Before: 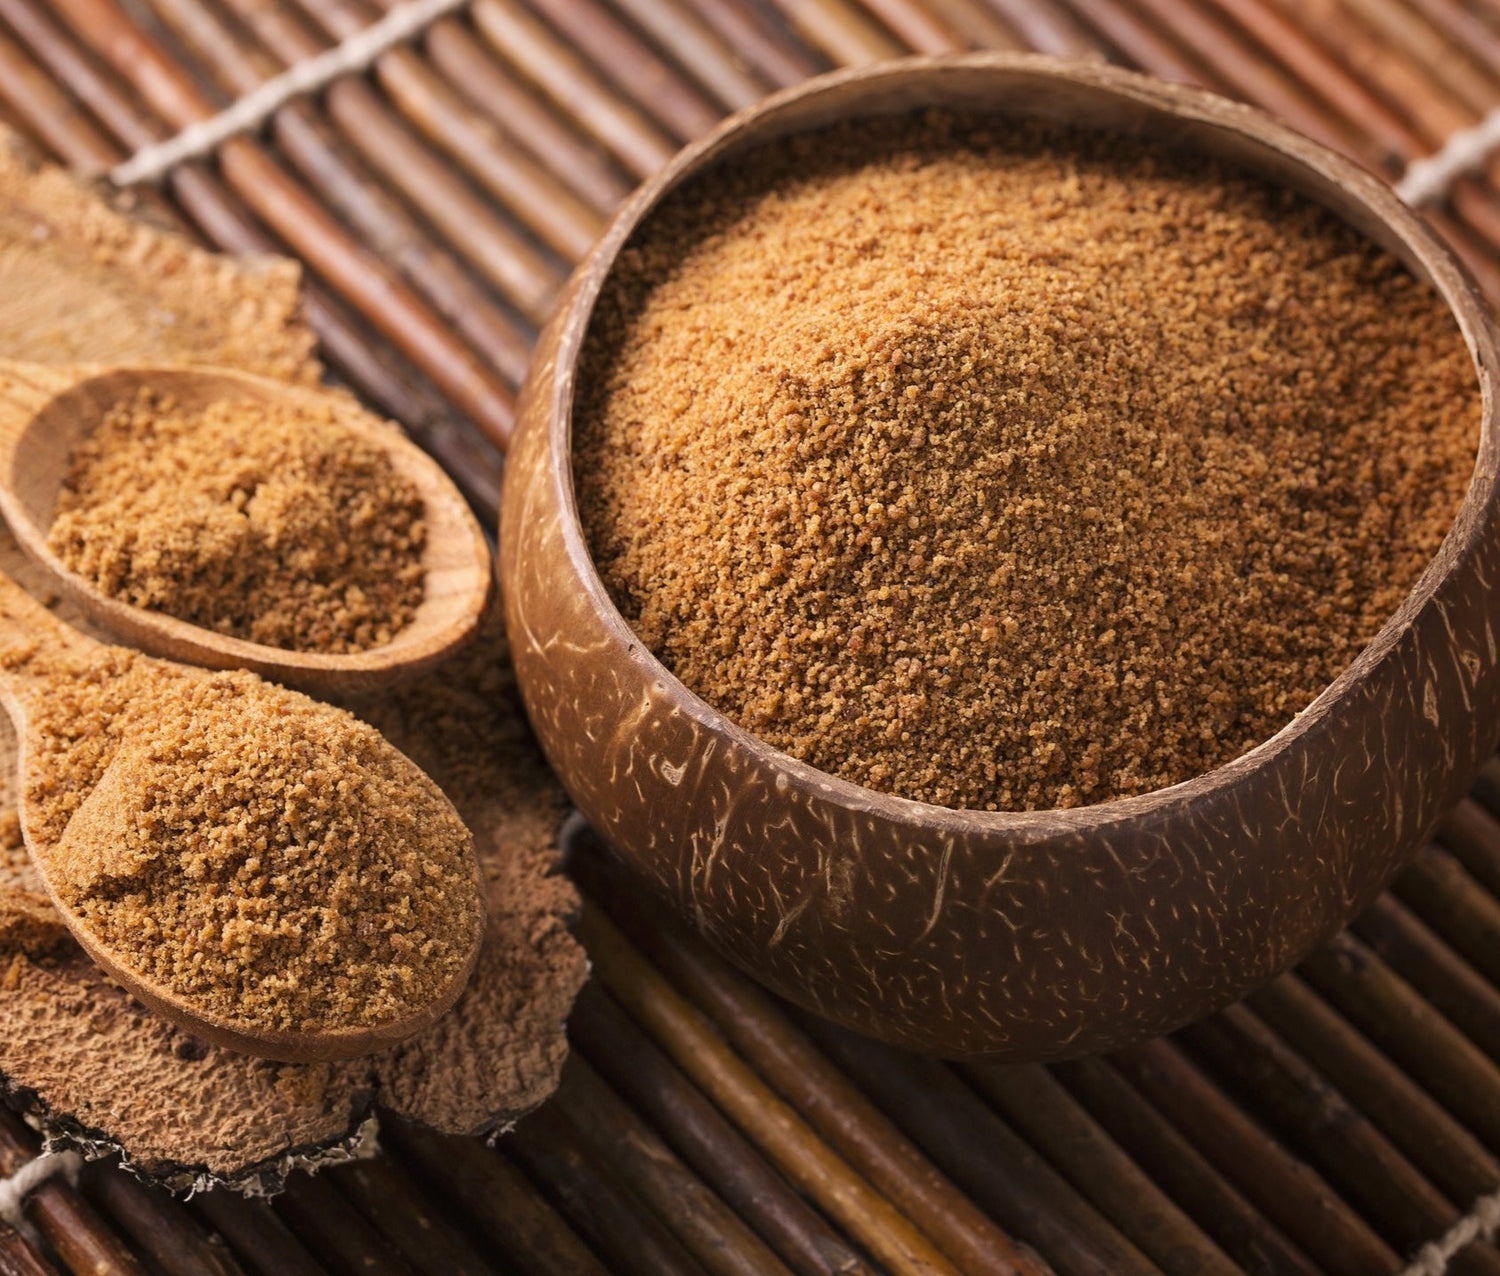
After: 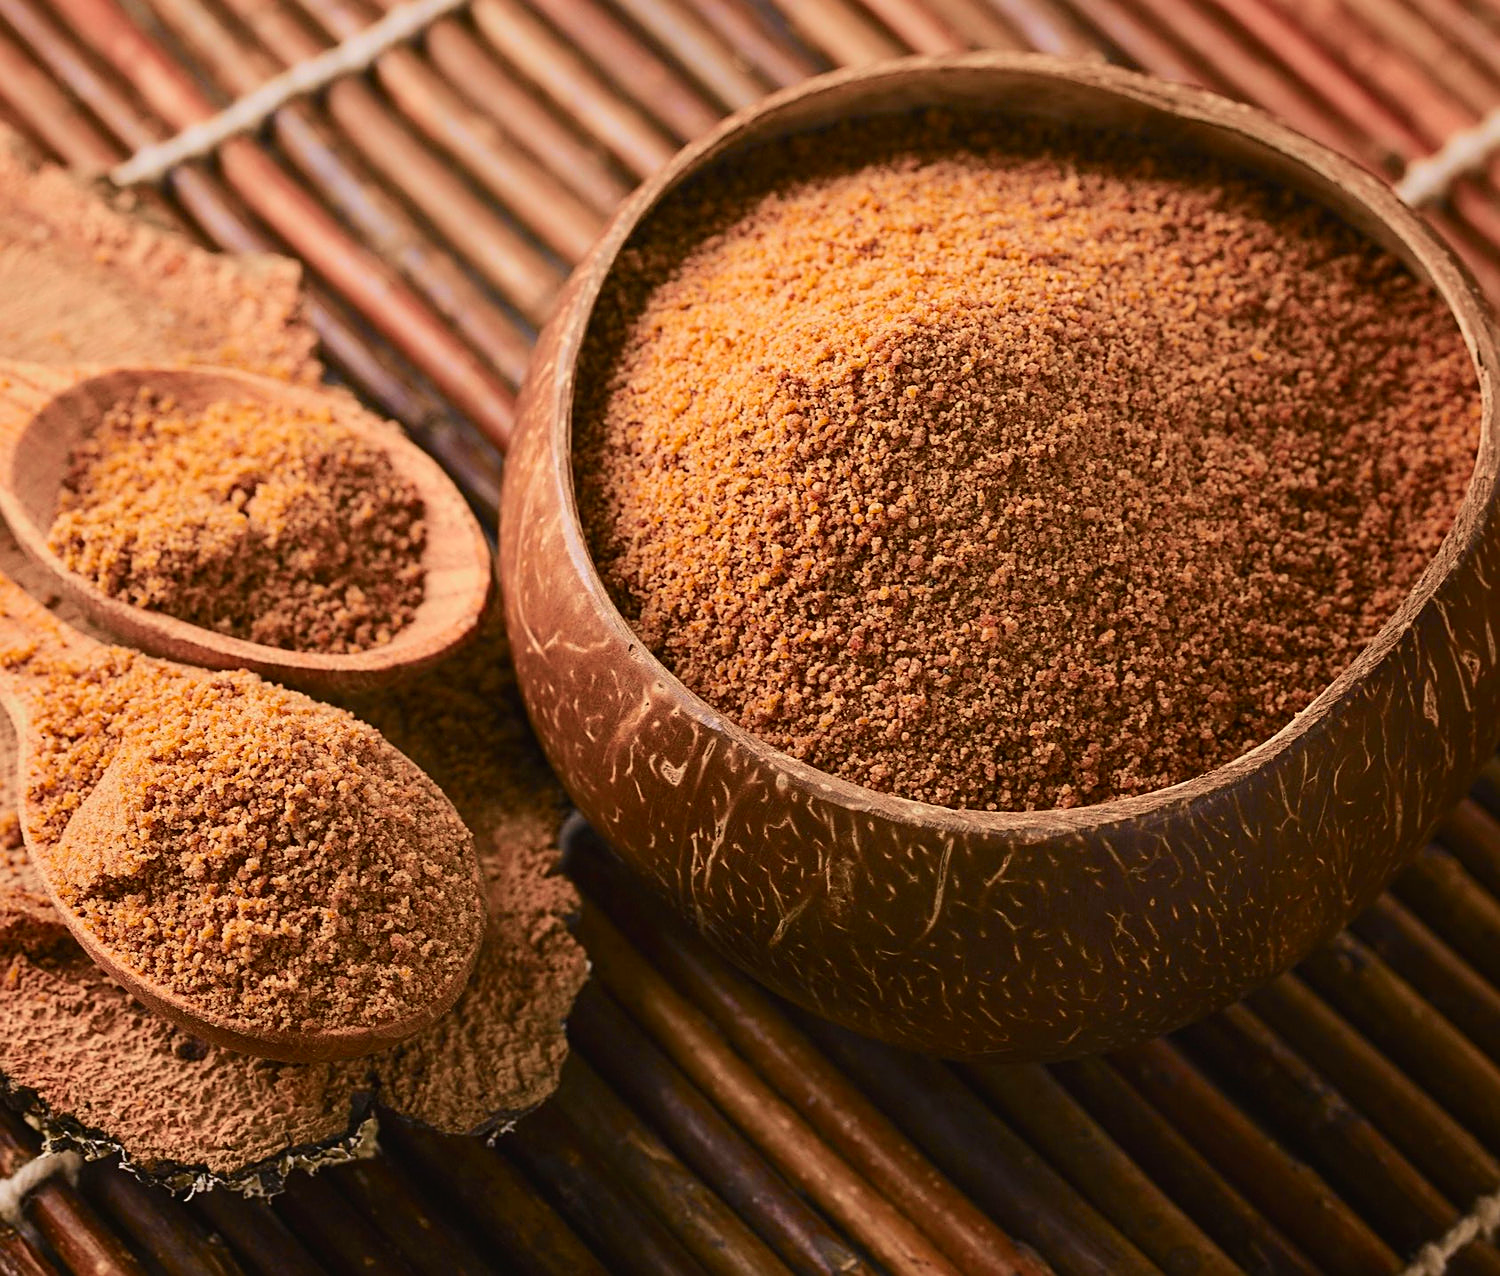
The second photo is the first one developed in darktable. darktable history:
tone equalizer: on, module defaults
sharpen: on, module defaults
tone curve: curves: ch0 [(0, 0.018) (0.036, 0.038) (0.15, 0.131) (0.27, 0.247) (0.528, 0.554) (0.761, 0.761) (1, 0.919)]; ch1 [(0, 0) (0.179, 0.173) (0.322, 0.32) (0.429, 0.431) (0.502, 0.5) (0.519, 0.522) (0.562, 0.588) (0.625, 0.67) (0.711, 0.745) (1, 1)]; ch2 [(0, 0) (0.29, 0.295) (0.404, 0.436) (0.497, 0.499) (0.521, 0.523) (0.561, 0.605) (0.657, 0.655) (0.712, 0.764) (1, 1)], color space Lab, independent channels, preserve colors none
